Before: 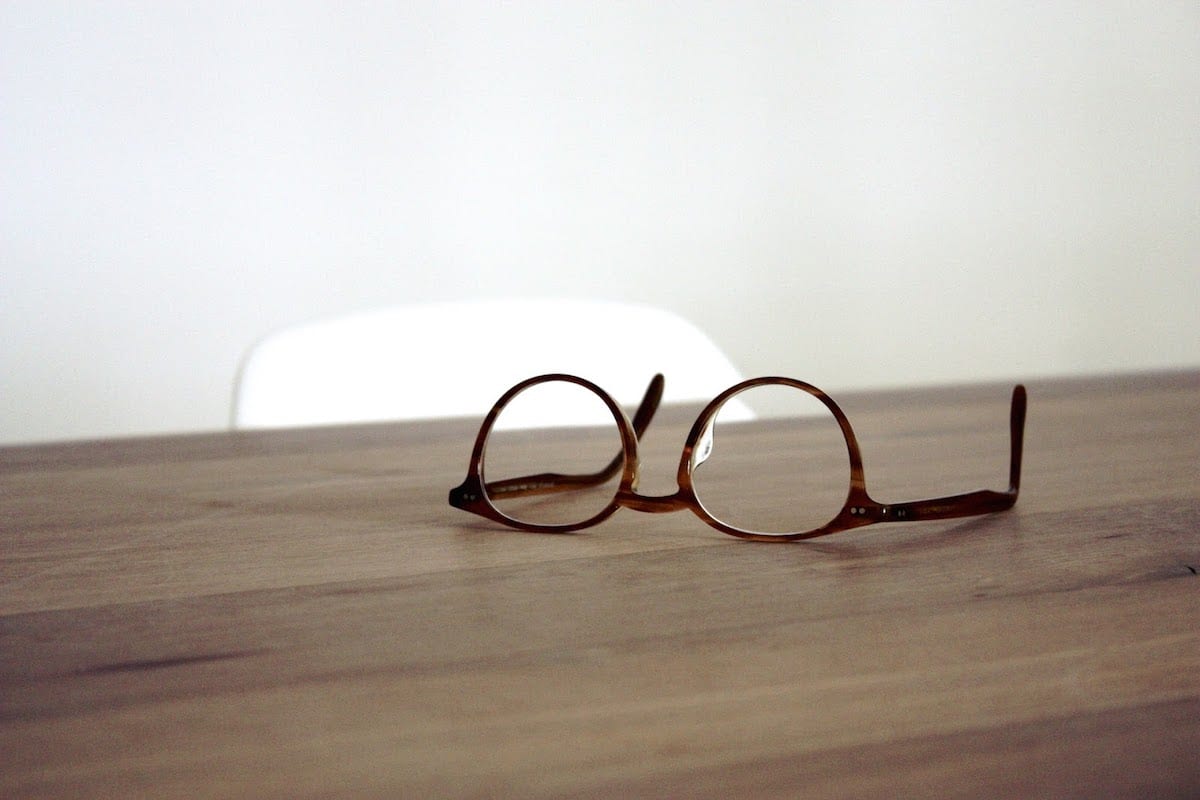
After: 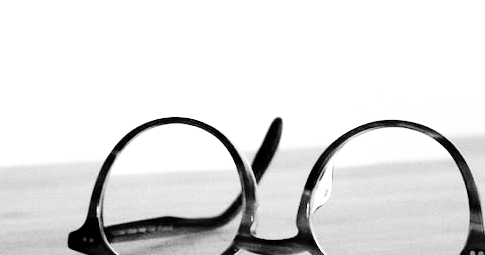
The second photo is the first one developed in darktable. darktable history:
monochrome: on, module defaults
exposure: black level correction 0, exposure 1.45 EV, compensate exposure bias true, compensate highlight preservation false
color correction: highlights a* -7.33, highlights b* 1.26, shadows a* -3.55, saturation 1.4
crop: left 31.751%, top 32.172%, right 27.8%, bottom 35.83%
filmic rgb: black relative exposure -5 EV, white relative exposure 3.5 EV, hardness 3.19, contrast 1.3, highlights saturation mix -50%
